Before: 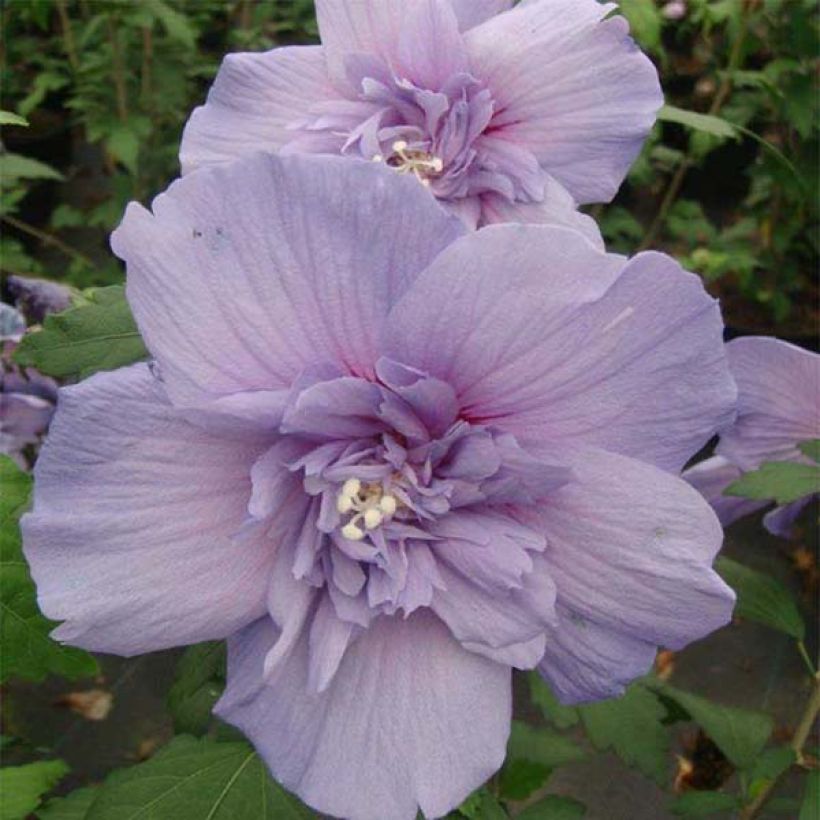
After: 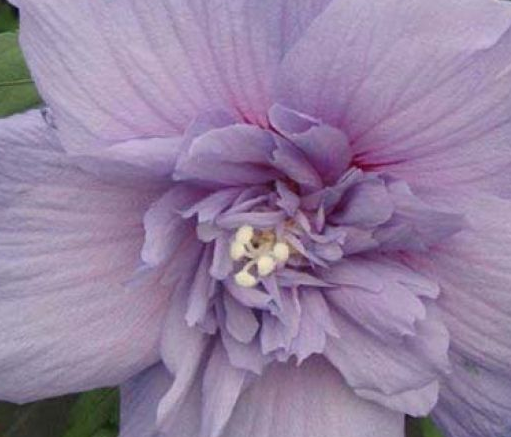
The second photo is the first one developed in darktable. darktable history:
crop: left 13.104%, top 30.855%, right 24.502%, bottom 15.851%
